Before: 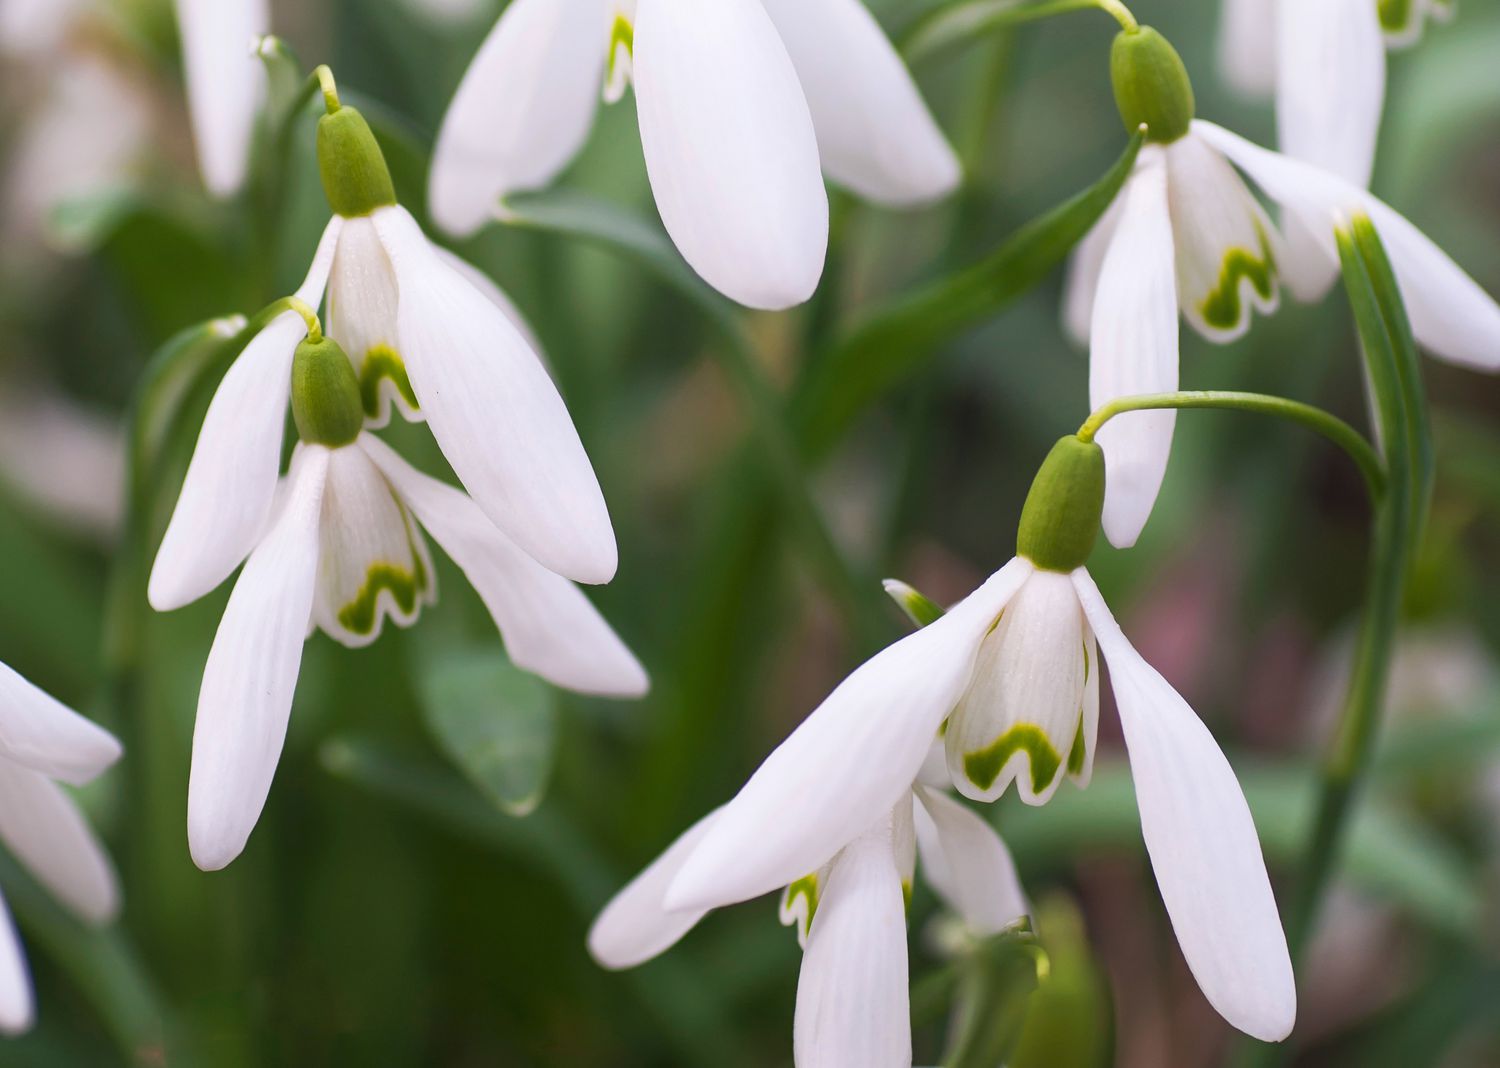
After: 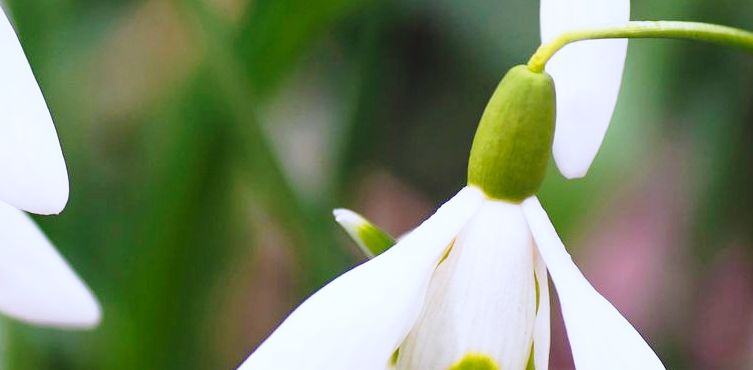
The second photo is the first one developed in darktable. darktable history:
base curve: curves: ch0 [(0, 0) (0.028, 0.03) (0.121, 0.232) (0.46, 0.748) (0.859, 0.968) (1, 1)], preserve colors none
color correction: highlights a* -0.772, highlights b* -8.92
crop: left 36.607%, top 34.735%, right 13.146%, bottom 30.611%
